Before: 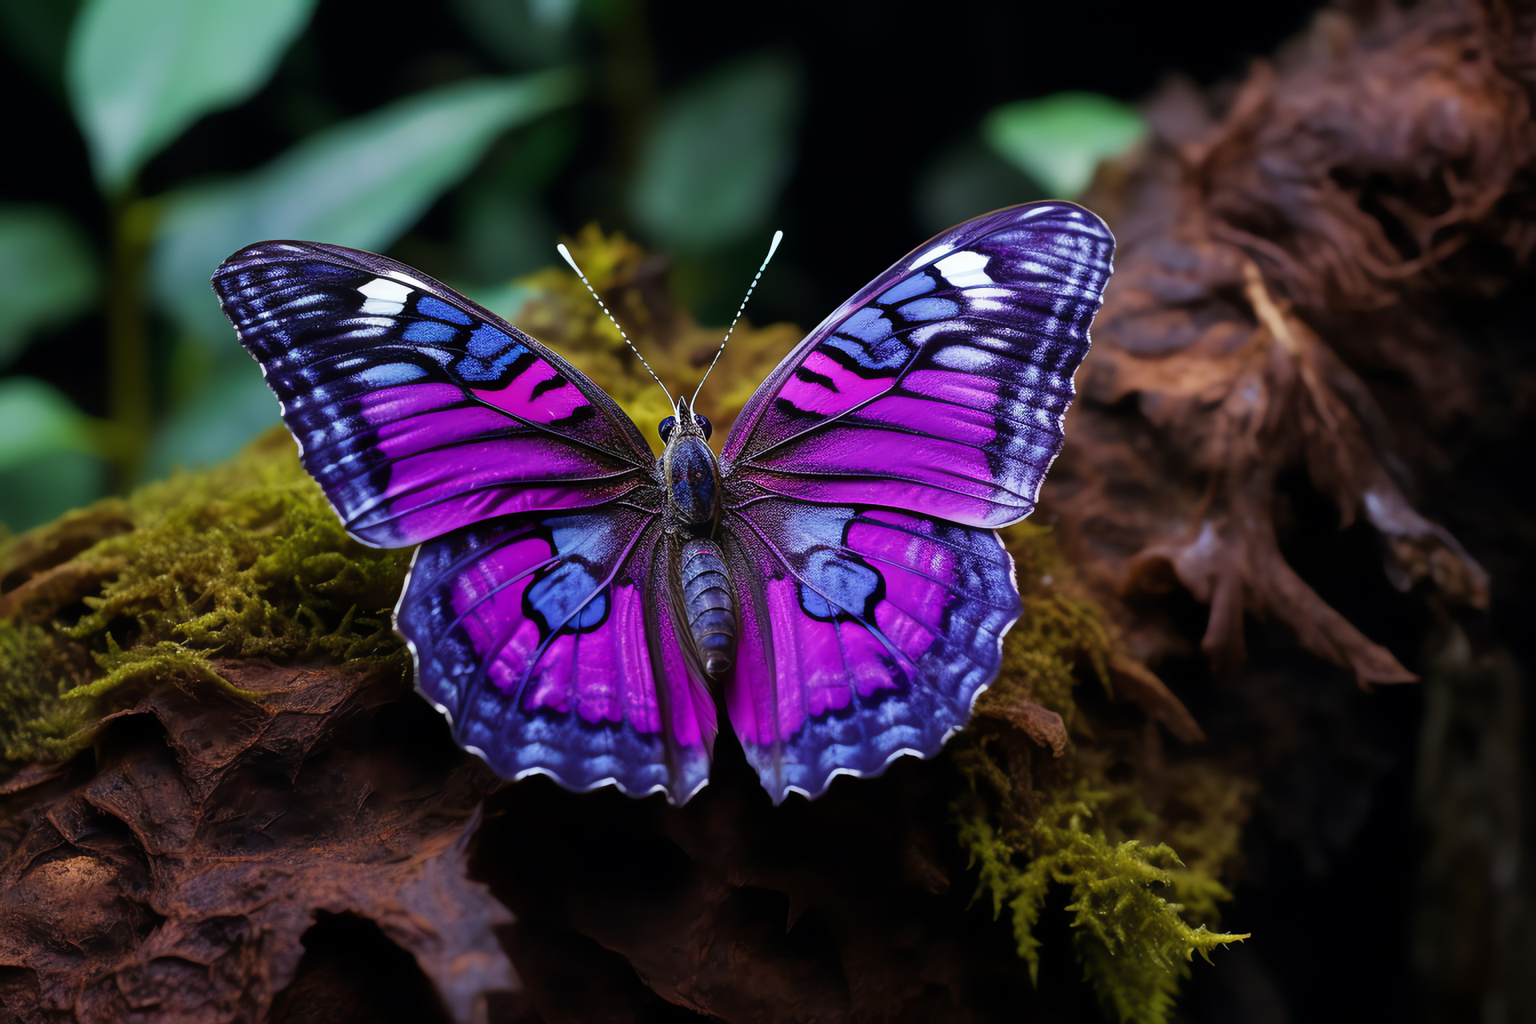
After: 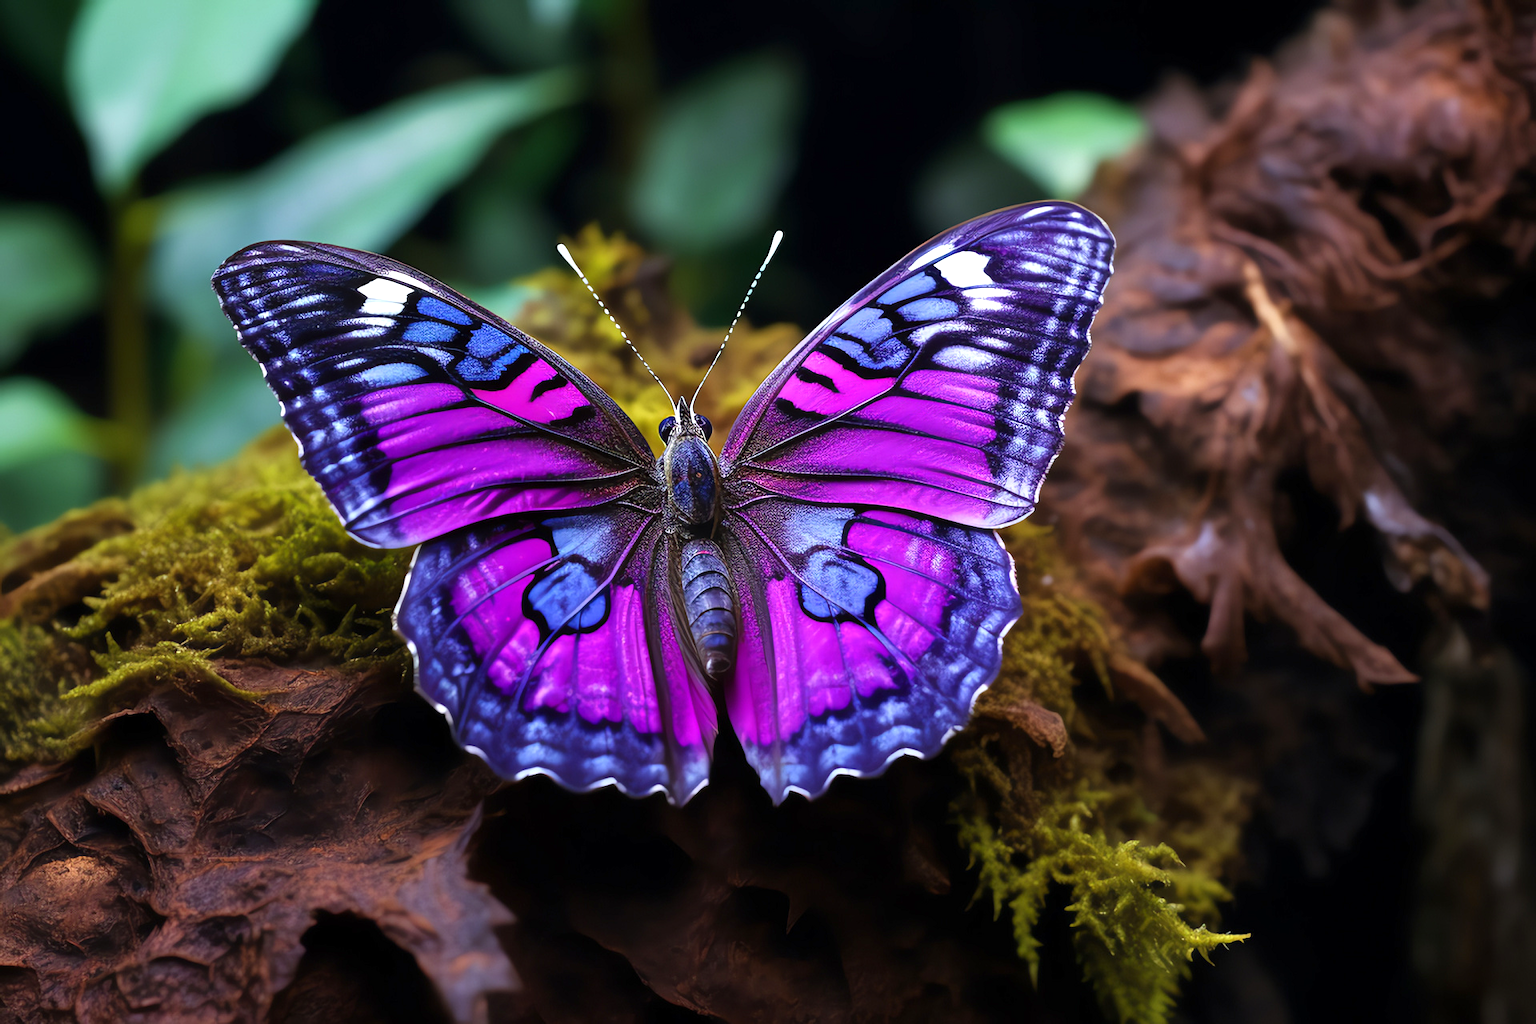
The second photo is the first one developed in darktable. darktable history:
exposure: exposure 0.6 EV, compensate highlight preservation false
white balance: emerald 1
